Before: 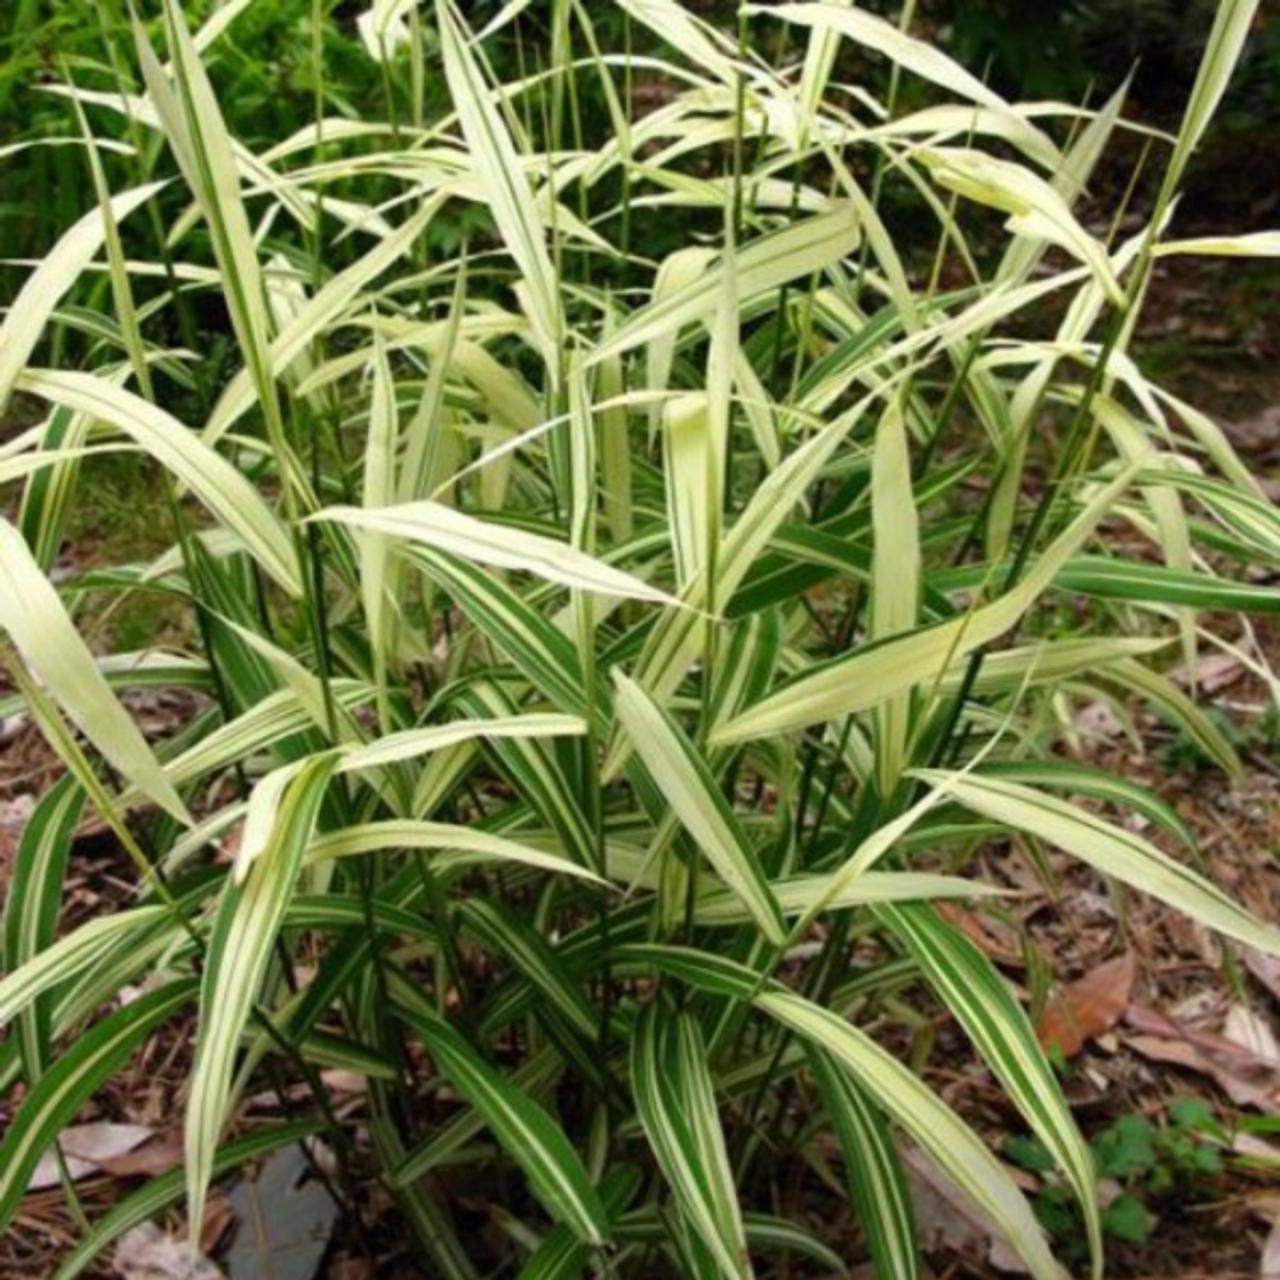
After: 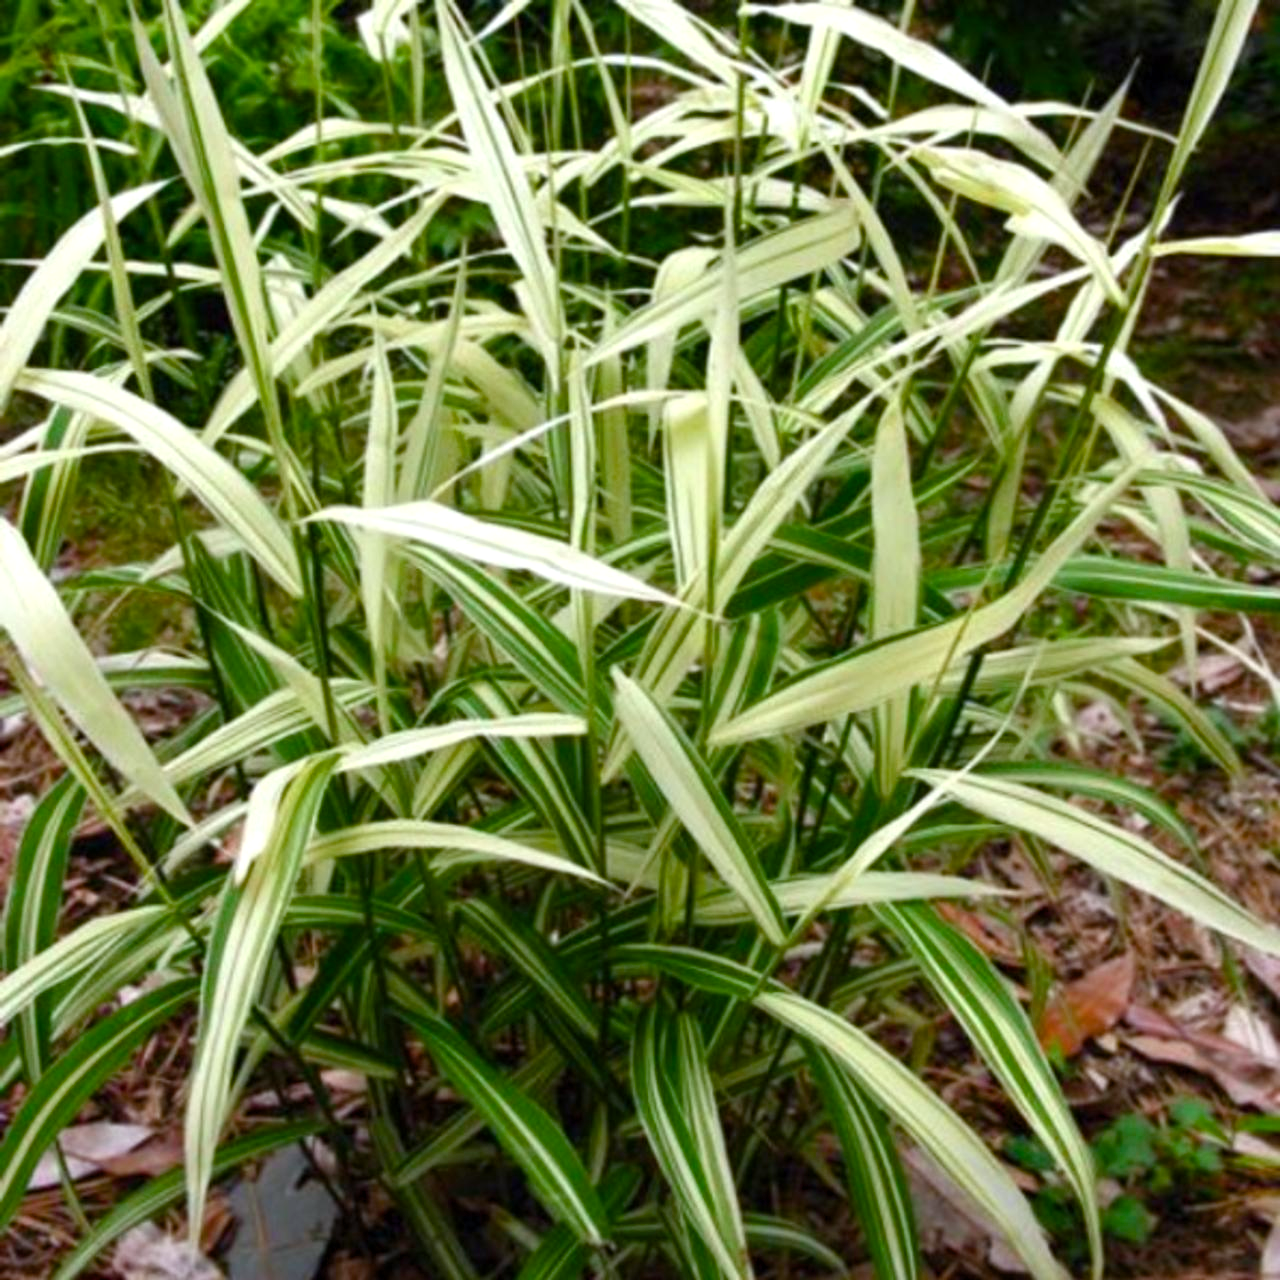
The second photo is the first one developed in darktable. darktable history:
color balance rgb: highlights gain › luminance 14.869%, perceptual saturation grading › global saturation 20%, perceptual saturation grading › highlights -25.639%, perceptual saturation grading › shadows 49.996%
contrast brightness saturation: saturation -0.064
color calibration: illuminant as shot in camera, x 0.358, y 0.373, temperature 4628.91 K
